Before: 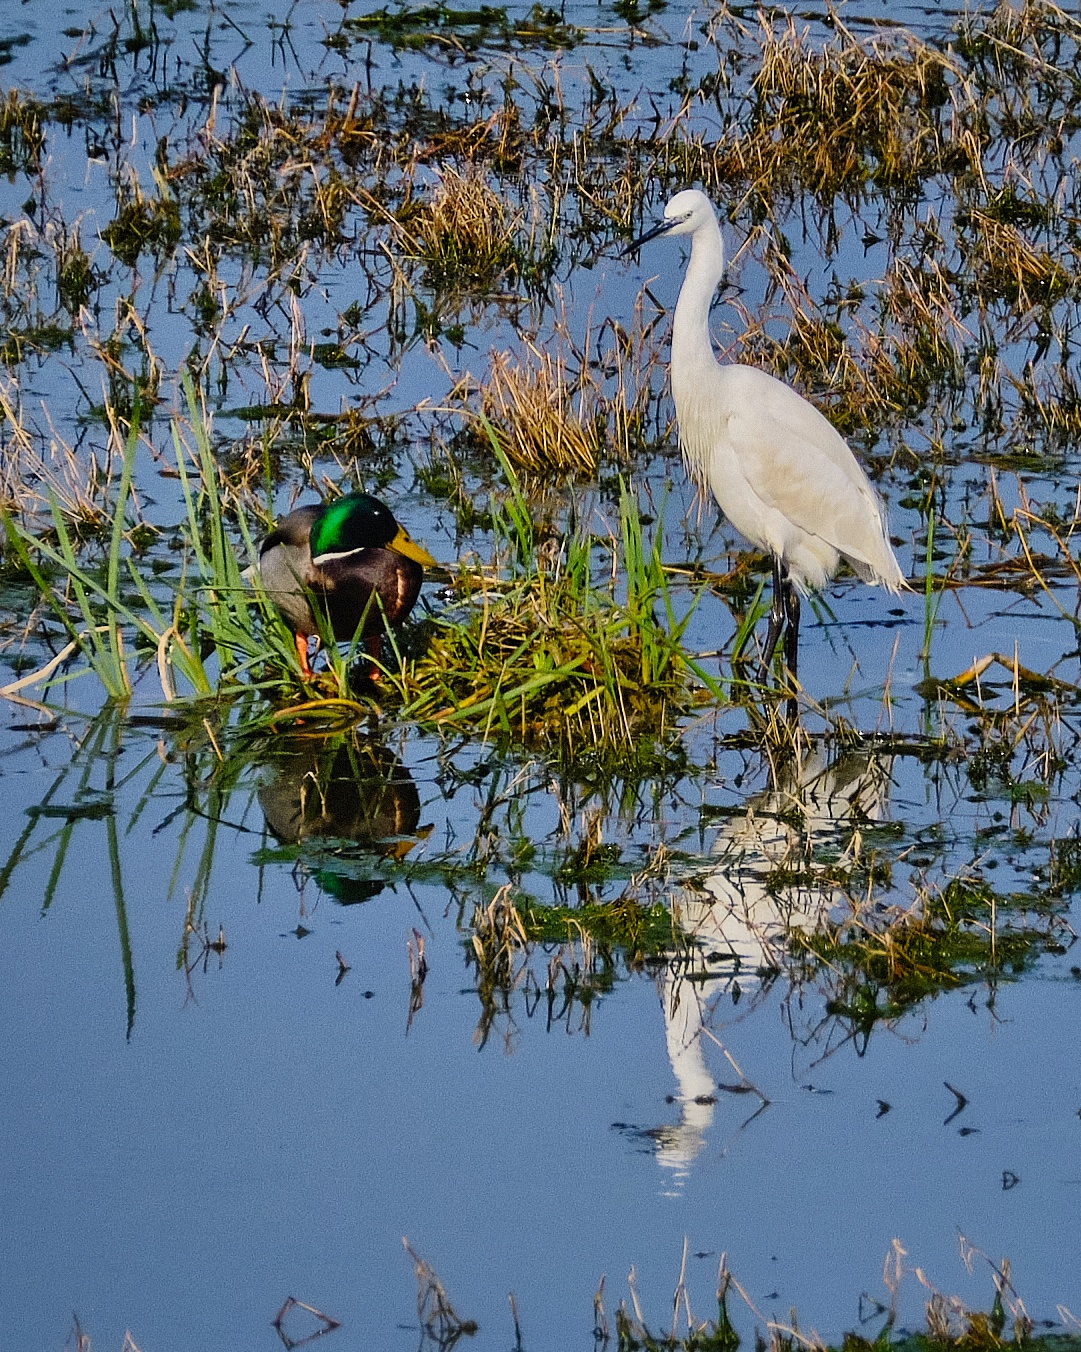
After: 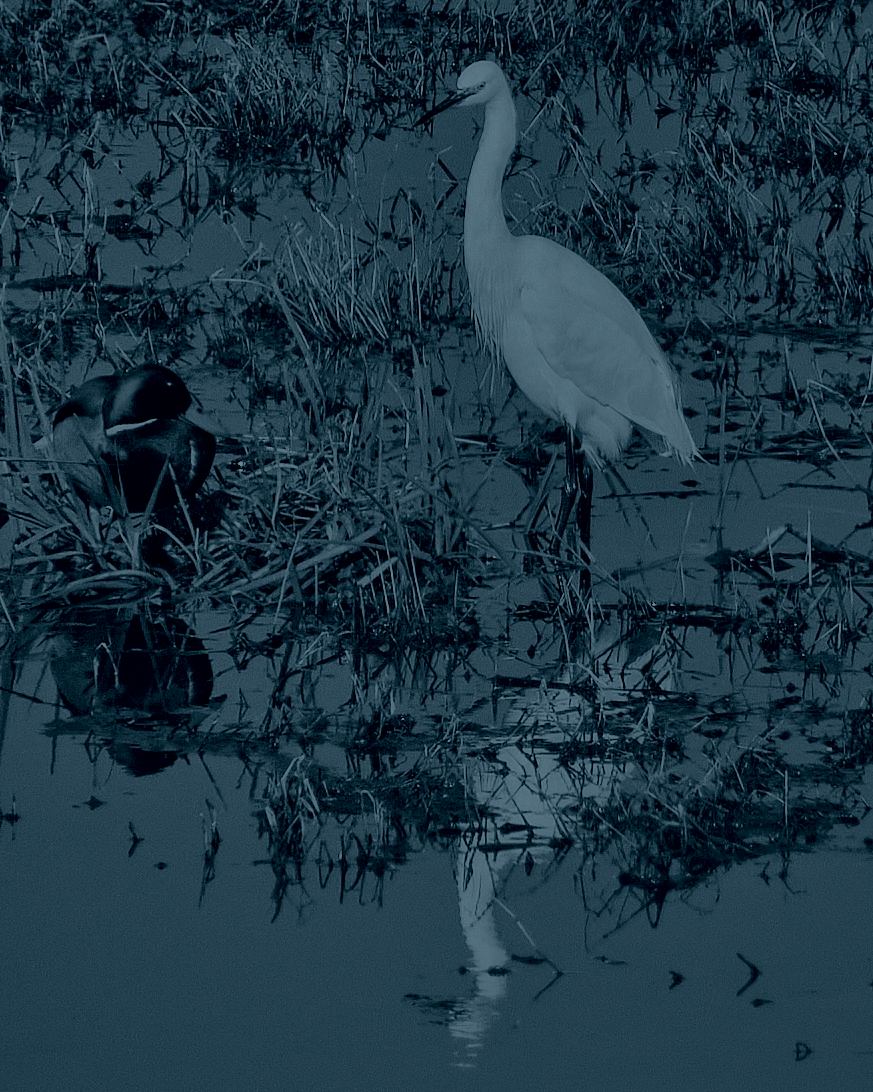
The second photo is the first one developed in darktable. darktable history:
colorize: hue 194.4°, saturation 29%, source mix 61.75%, lightness 3.98%, version 1
crop: left 19.159%, top 9.58%, bottom 9.58%
